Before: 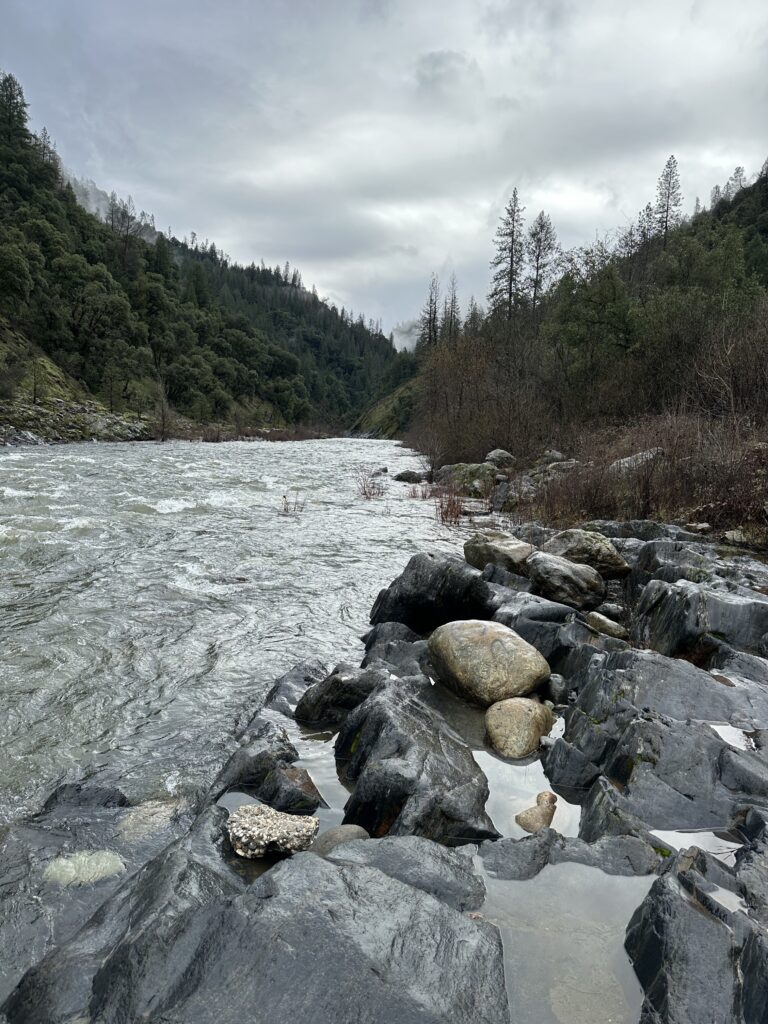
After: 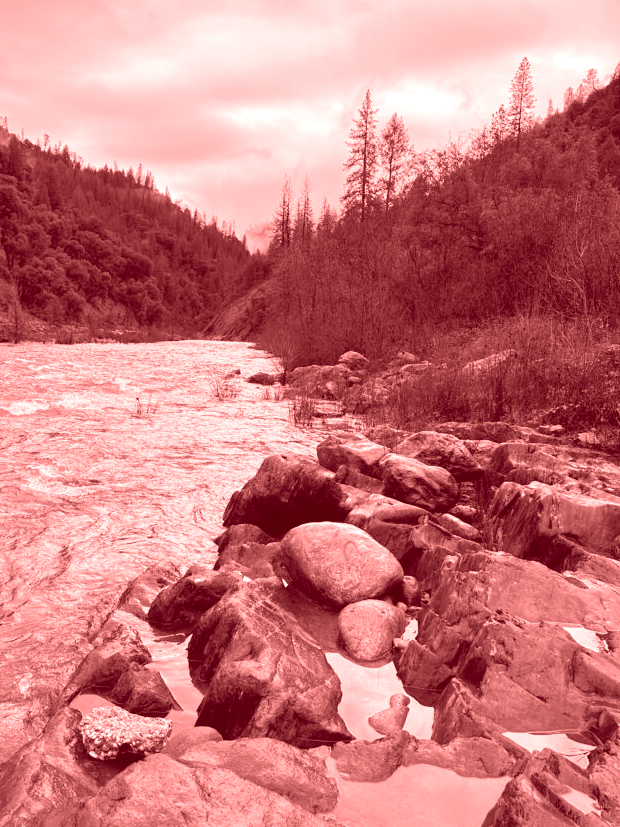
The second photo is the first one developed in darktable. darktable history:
crop: left 19.159%, top 9.58%, bottom 9.58%
colorize: saturation 60%, source mix 100%
